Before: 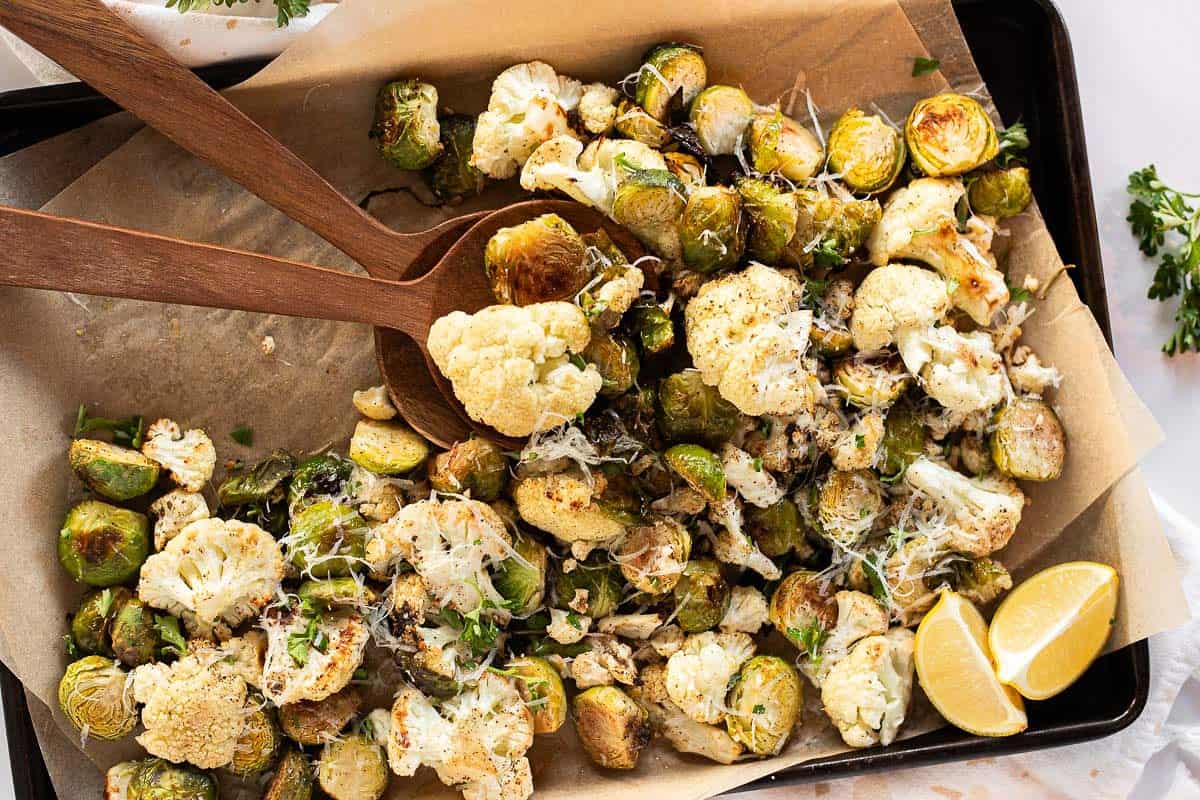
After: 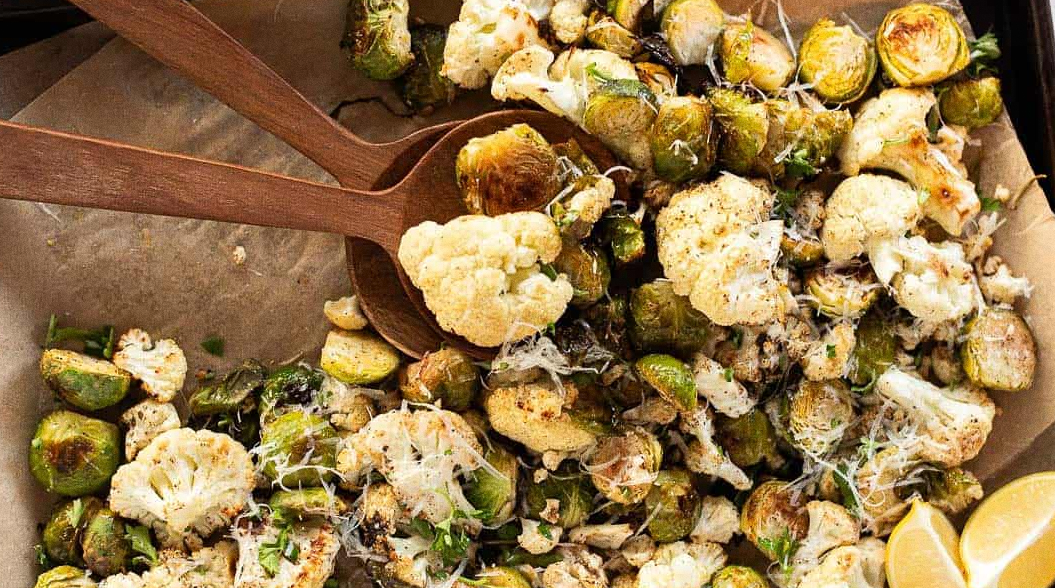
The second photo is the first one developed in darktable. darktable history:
grain: on, module defaults
crop and rotate: left 2.425%, top 11.305%, right 9.6%, bottom 15.08%
